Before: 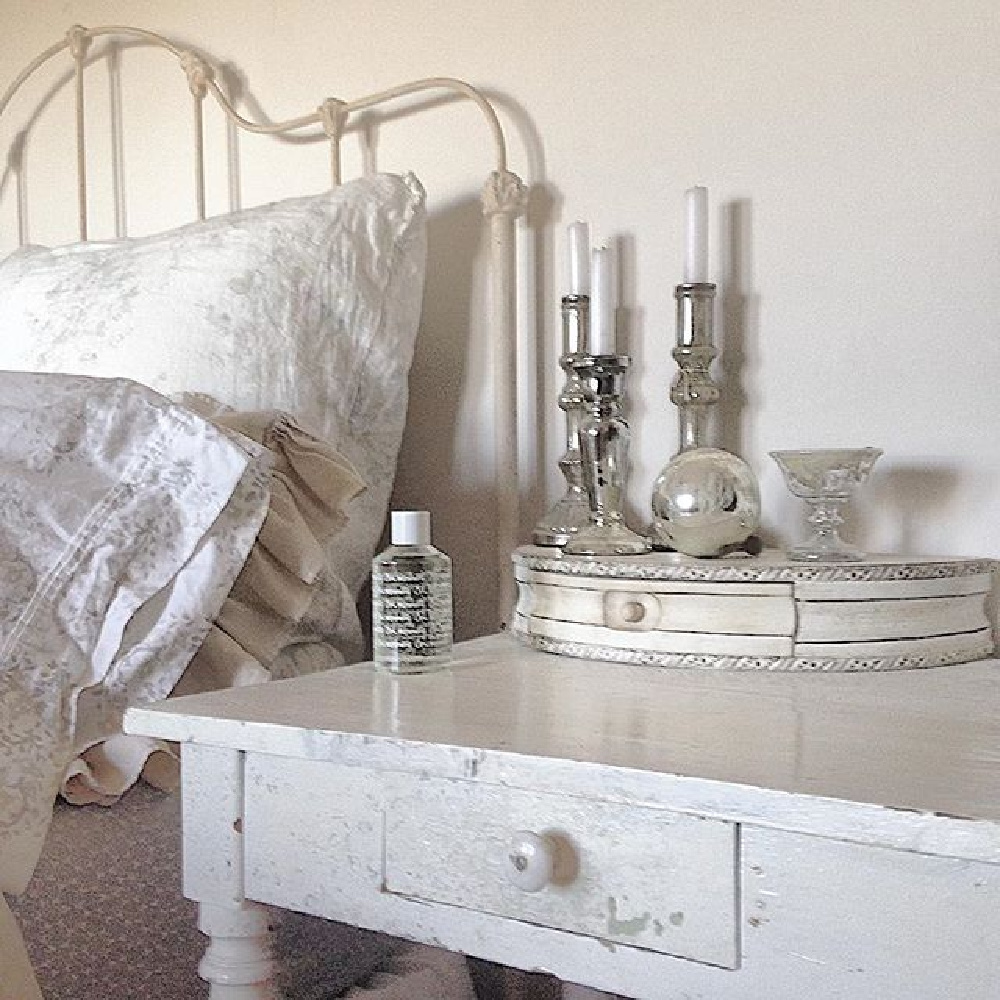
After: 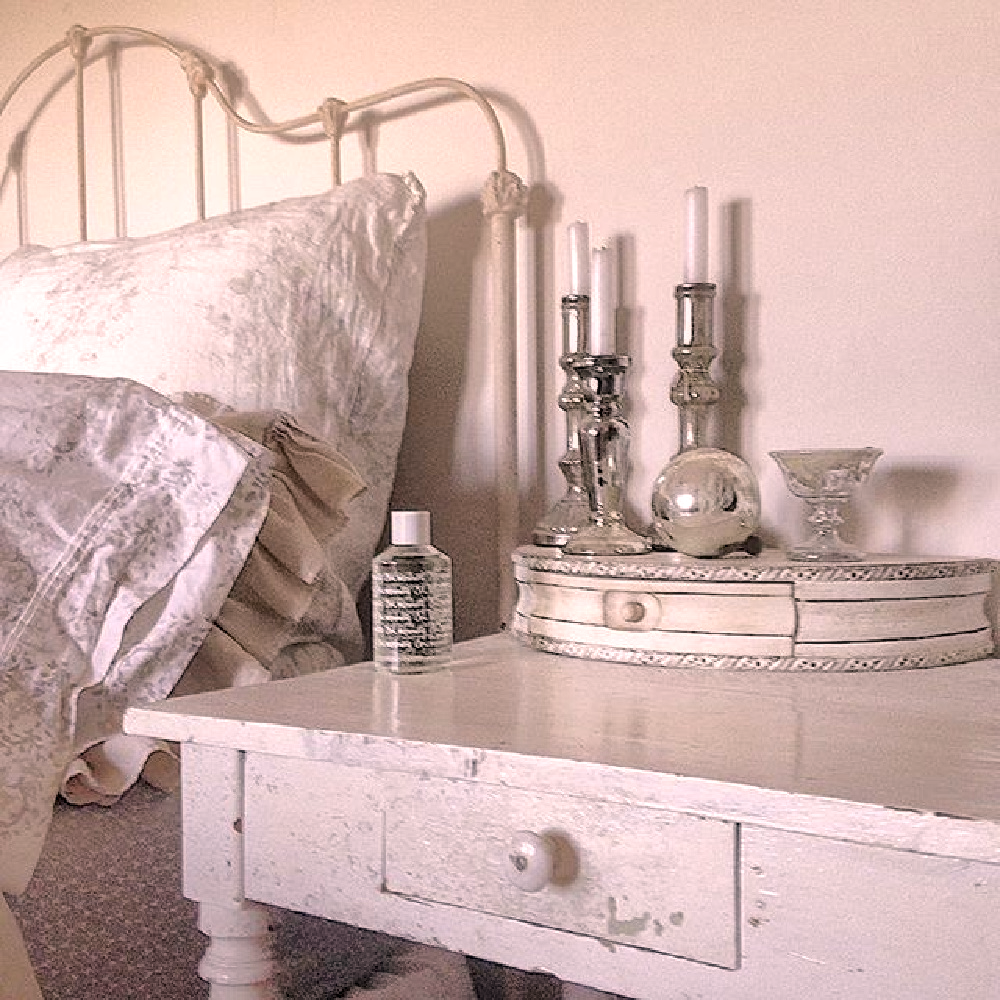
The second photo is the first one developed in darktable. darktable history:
local contrast: on, module defaults
color correction: highlights a* 12.49, highlights b* 5.6
